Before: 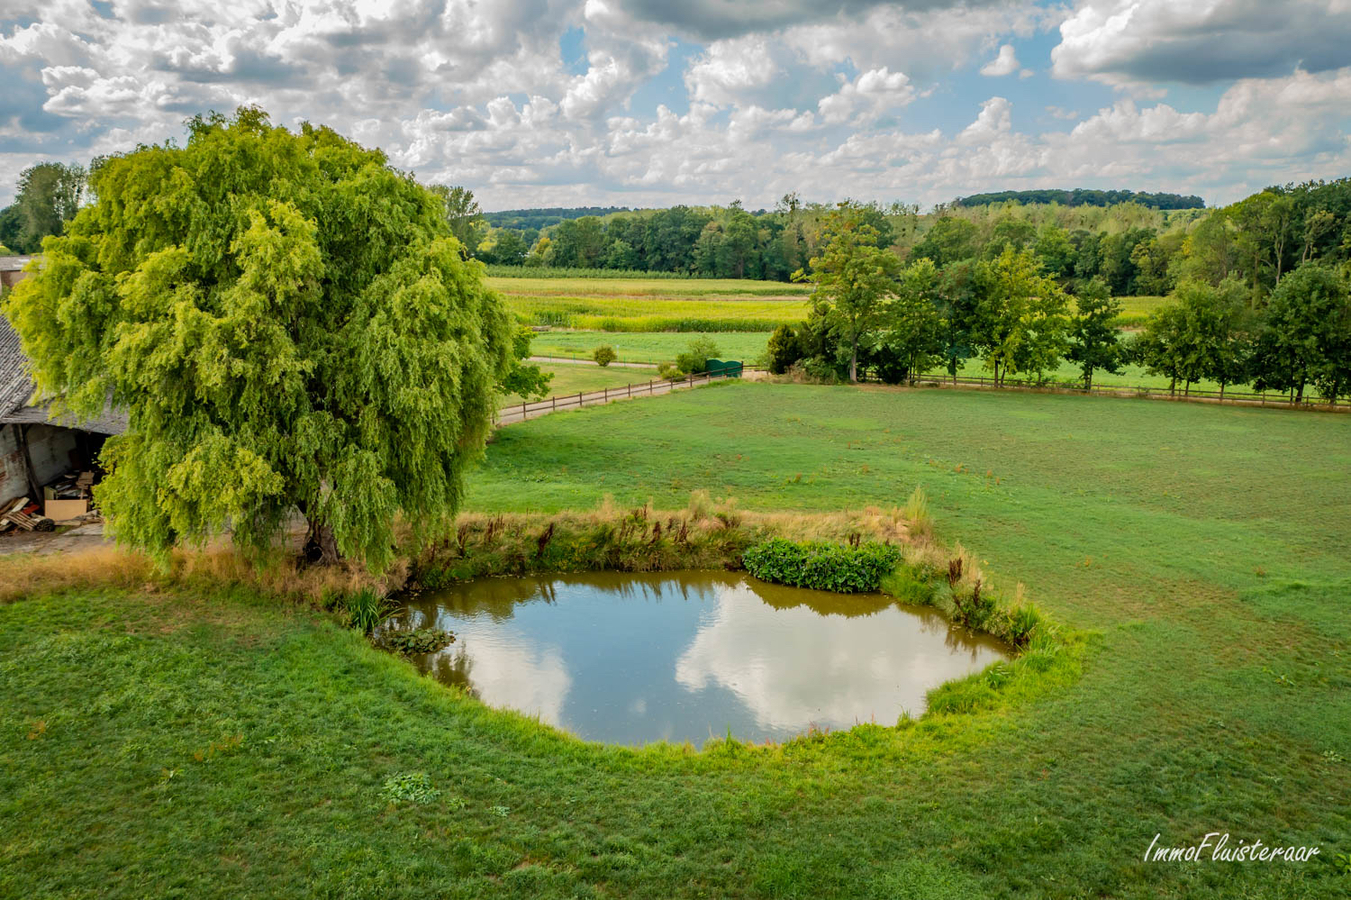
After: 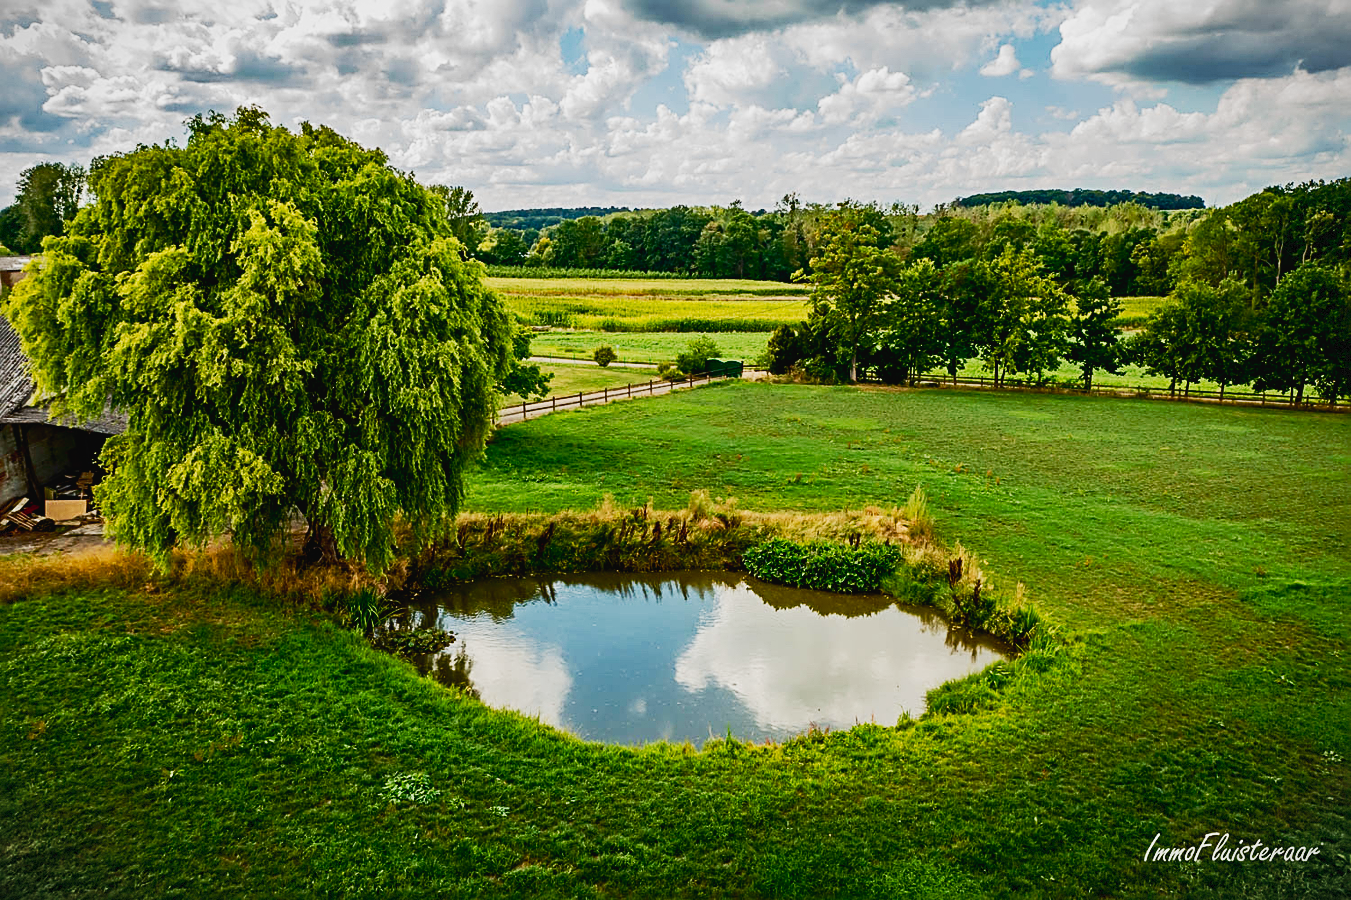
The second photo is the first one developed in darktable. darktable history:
contrast brightness saturation: contrast 0.197, brightness -0.109, saturation 0.099
color balance rgb: power › luminance -14.974%, perceptual saturation grading › global saturation 19.675%, perceptual saturation grading › highlights -25.853%, perceptual saturation grading › shadows 49.676%
tone curve: curves: ch0 [(0, 0.026) (0.181, 0.223) (0.405, 0.46) (0.456, 0.528) (0.634, 0.728) (0.877, 0.89) (0.984, 0.935)]; ch1 [(0, 0) (0.443, 0.43) (0.492, 0.488) (0.566, 0.579) (0.595, 0.625) (0.65, 0.657) (0.696, 0.725) (1, 1)]; ch2 [(0, 0) (0.33, 0.301) (0.421, 0.443) (0.447, 0.489) (0.495, 0.494) (0.537, 0.57) (0.586, 0.591) (0.663, 0.686) (1, 1)], preserve colors none
sharpen: radius 2.563, amount 0.644
exposure: exposure 0.667 EV, compensate exposure bias true, compensate highlight preservation false
vignetting: fall-off start 99.91%, brightness -0.279, width/height ratio 1.308, dithering 8-bit output, unbound false
